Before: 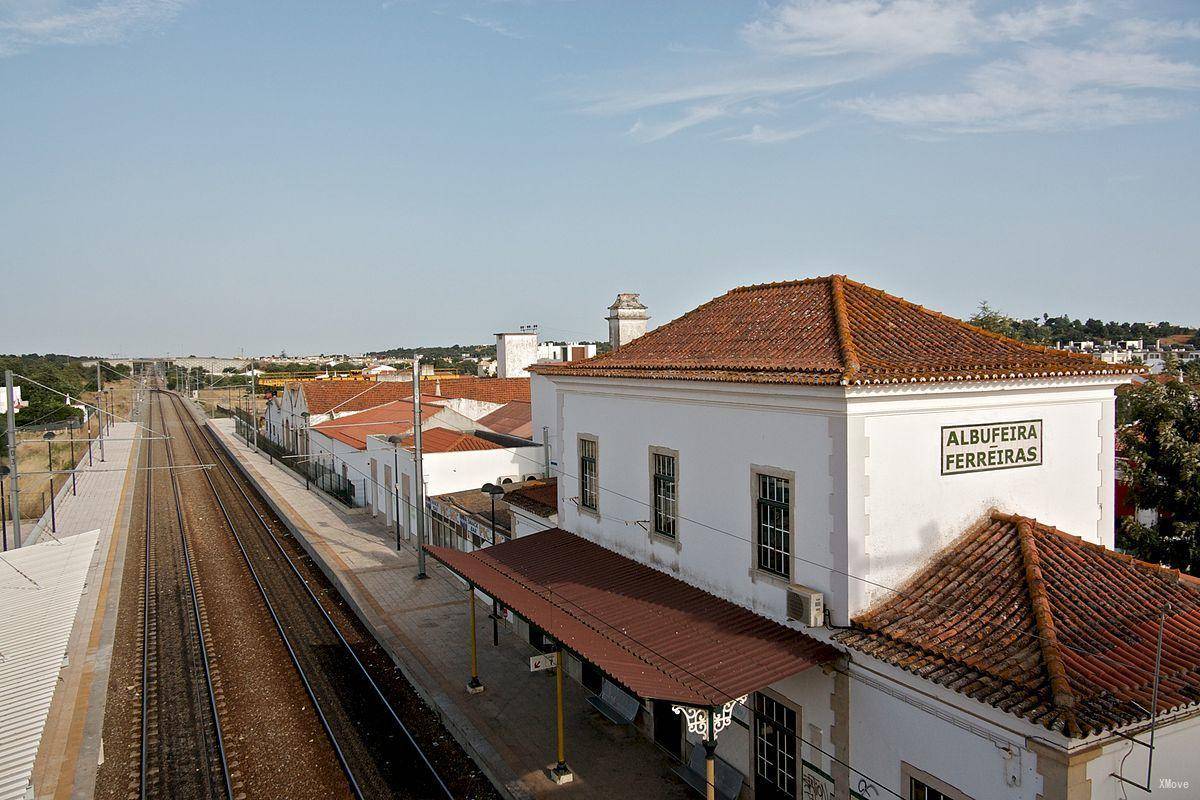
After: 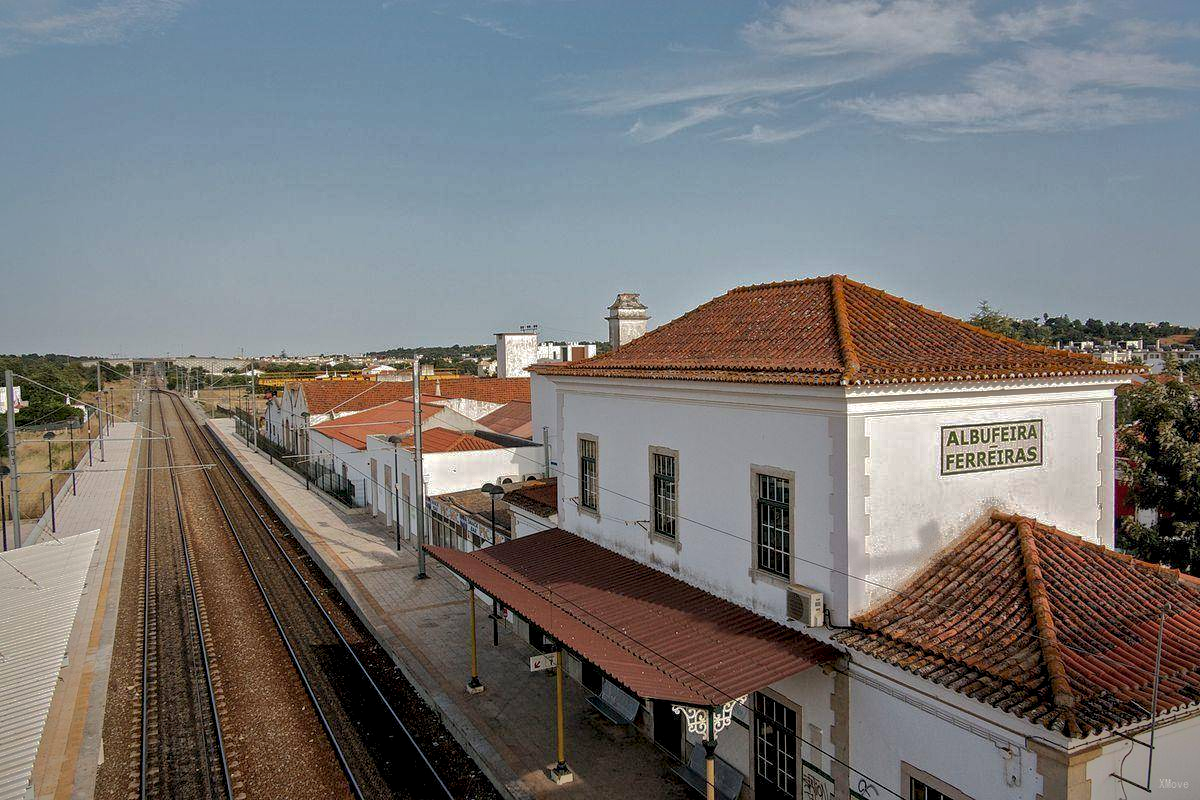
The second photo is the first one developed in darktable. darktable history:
shadows and highlights: shadows 38.43, highlights -74.54
local contrast: detail 130%
